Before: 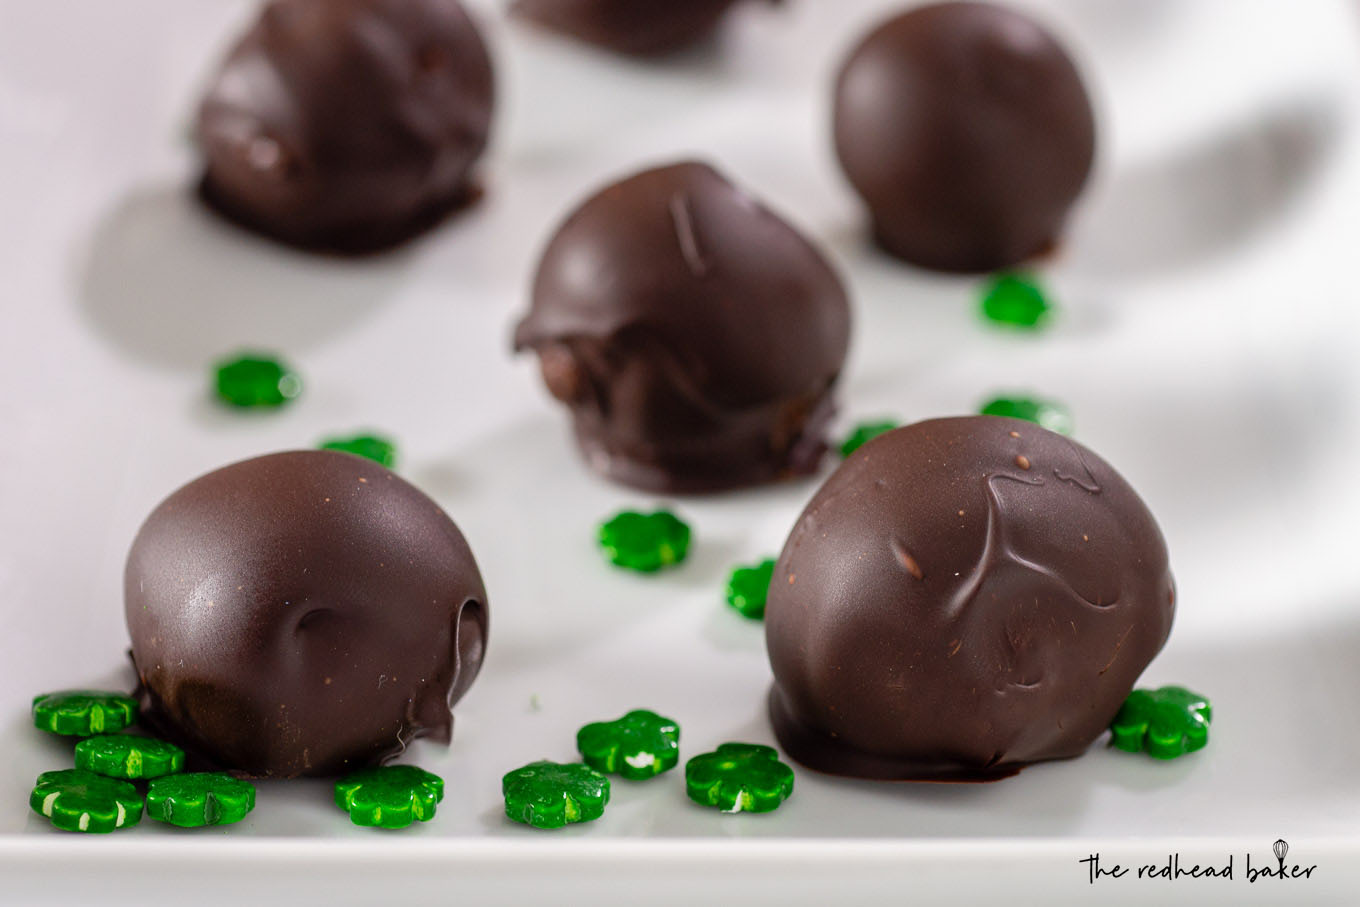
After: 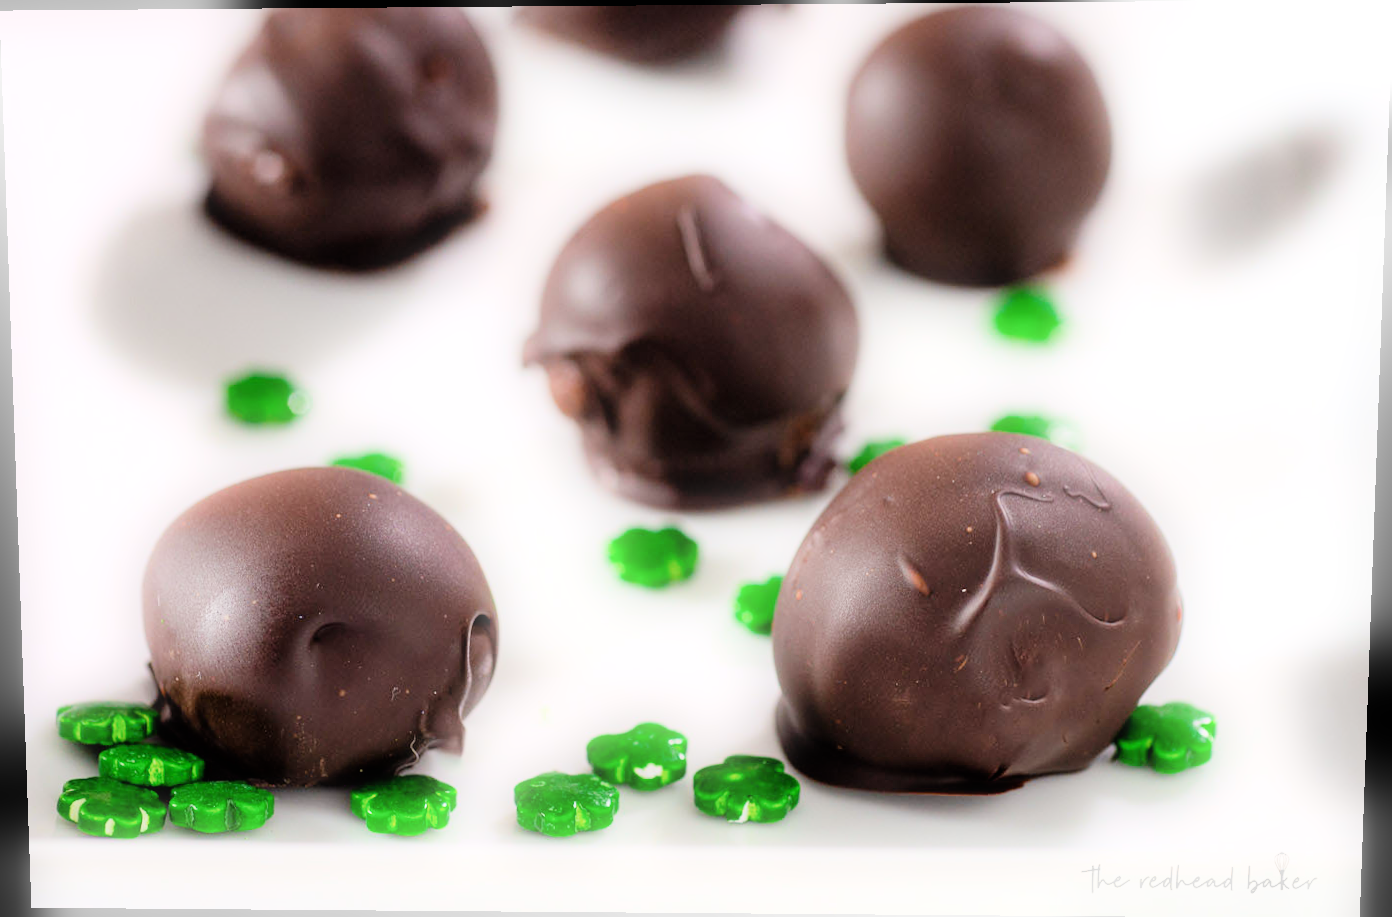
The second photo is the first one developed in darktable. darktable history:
exposure: black level correction 0, exposure 1 EV, compensate exposure bias true, compensate highlight preservation false
bloom: size 5%, threshold 95%, strength 15%
rotate and perspective: lens shift (vertical) 0.048, lens shift (horizontal) -0.024, automatic cropping off
filmic rgb: black relative exposure -7.65 EV, white relative exposure 4.56 EV, hardness 3.61, contrast 1.05
